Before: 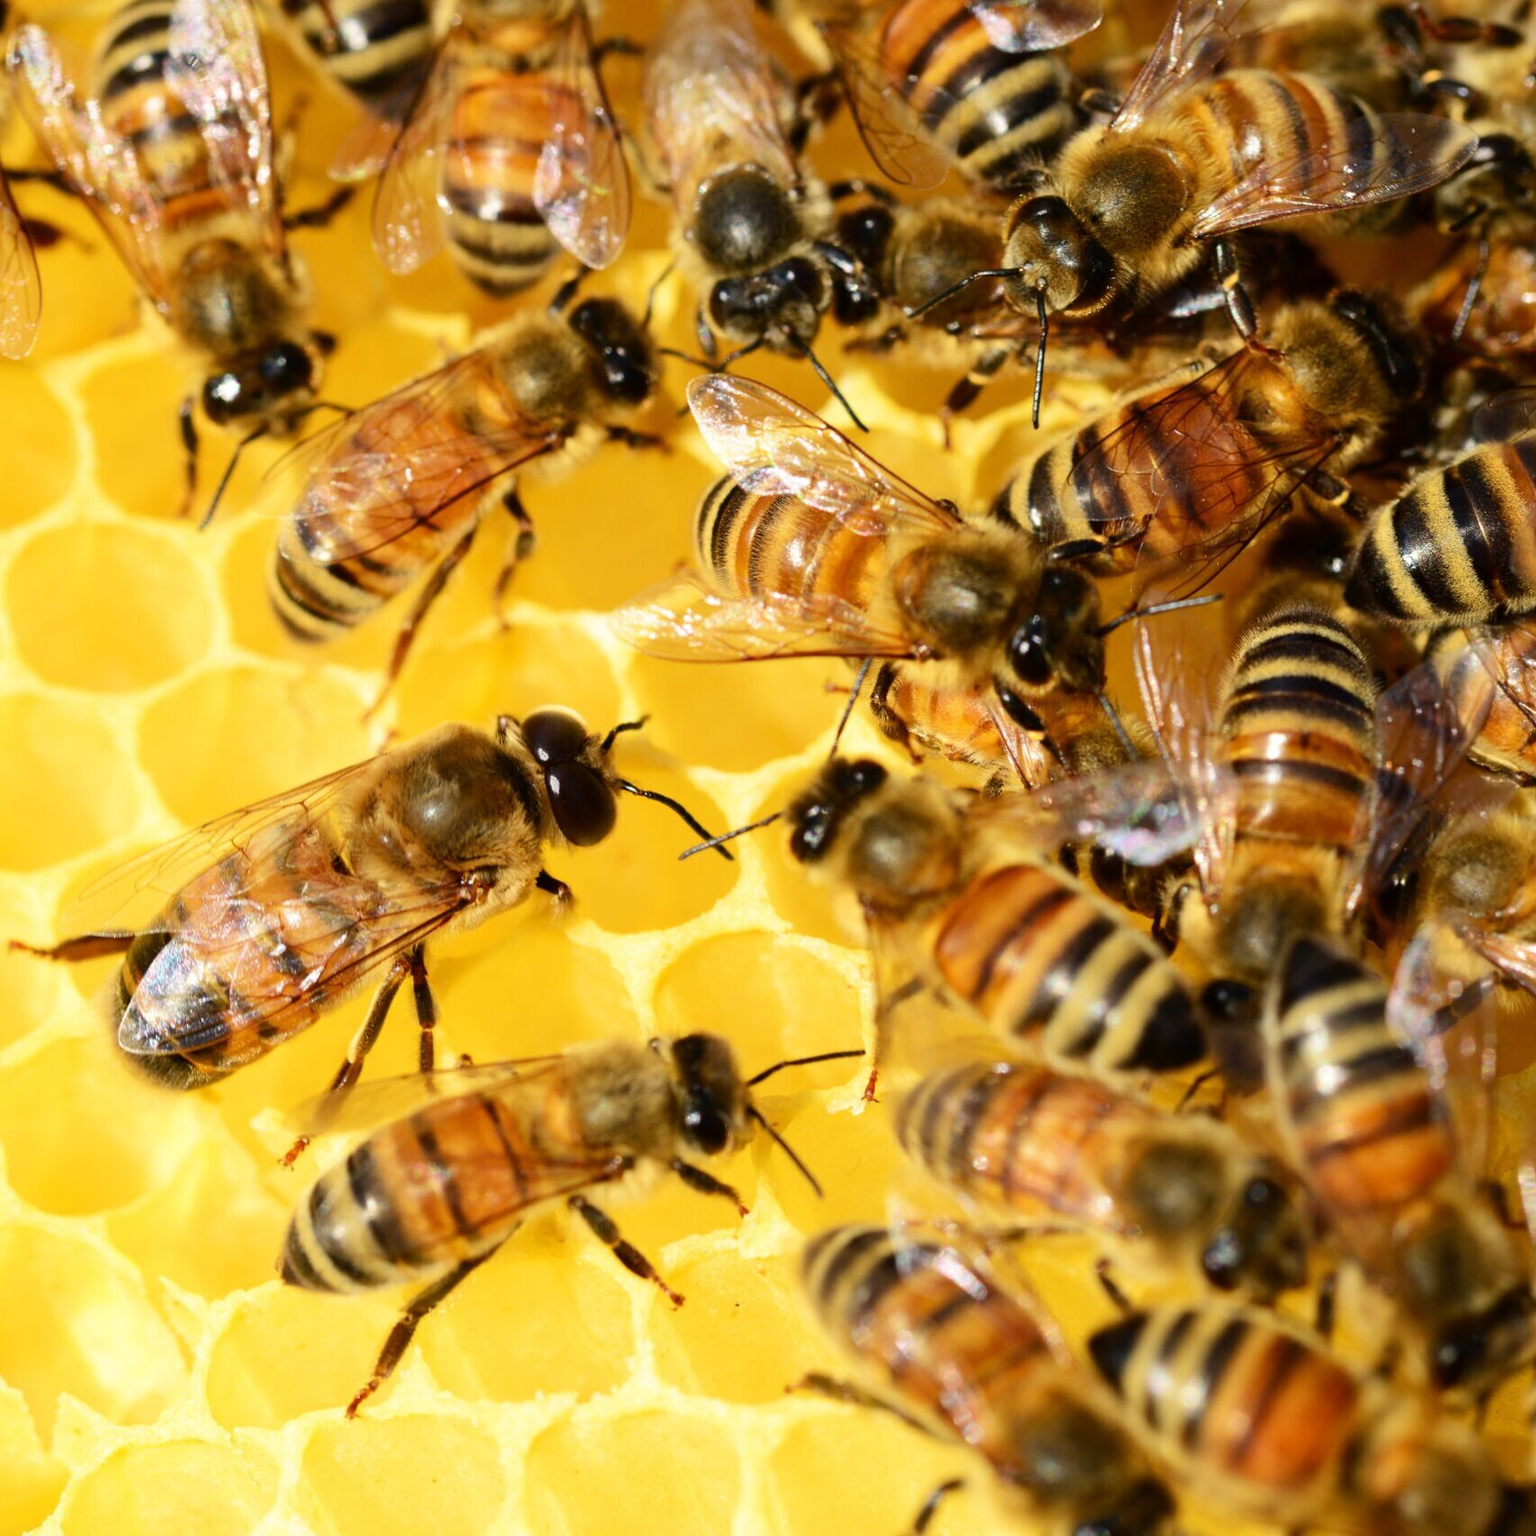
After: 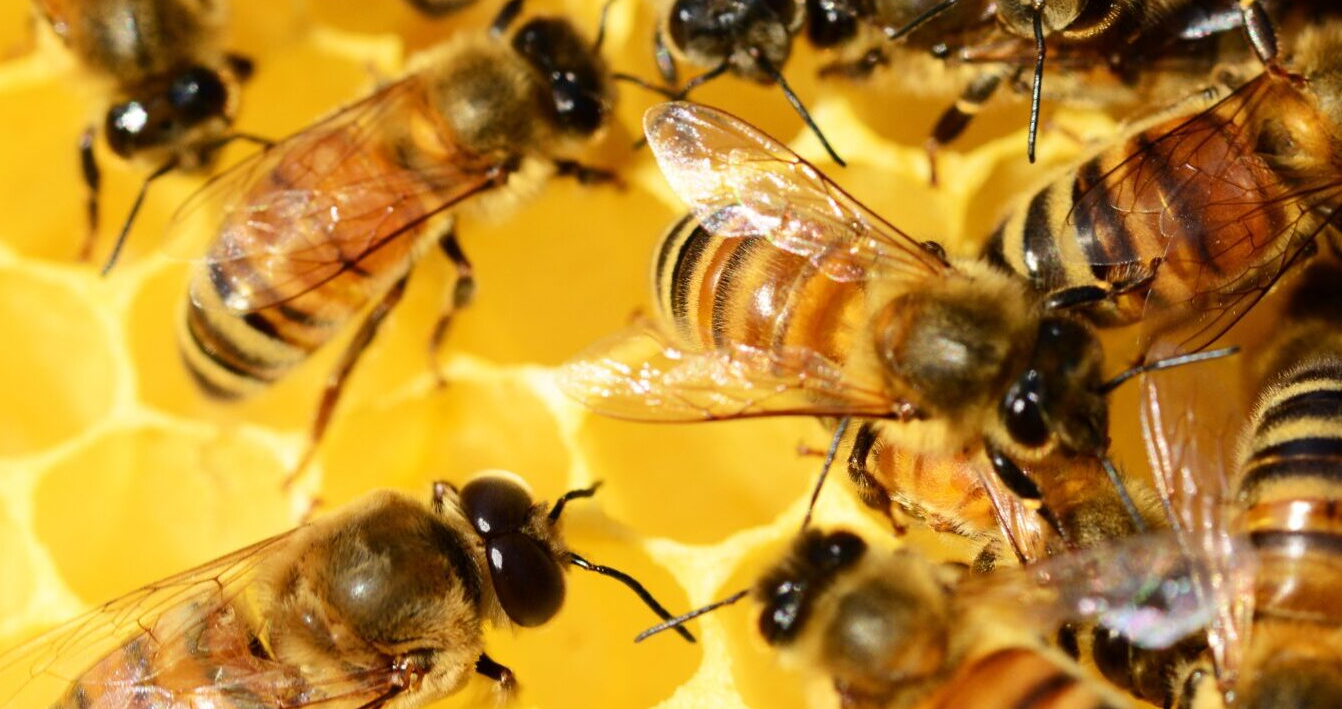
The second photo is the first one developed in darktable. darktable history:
crop: left 7.036%, top 18.398%, right 14.379%, bottom 40.043%
white balance: emerald 1
